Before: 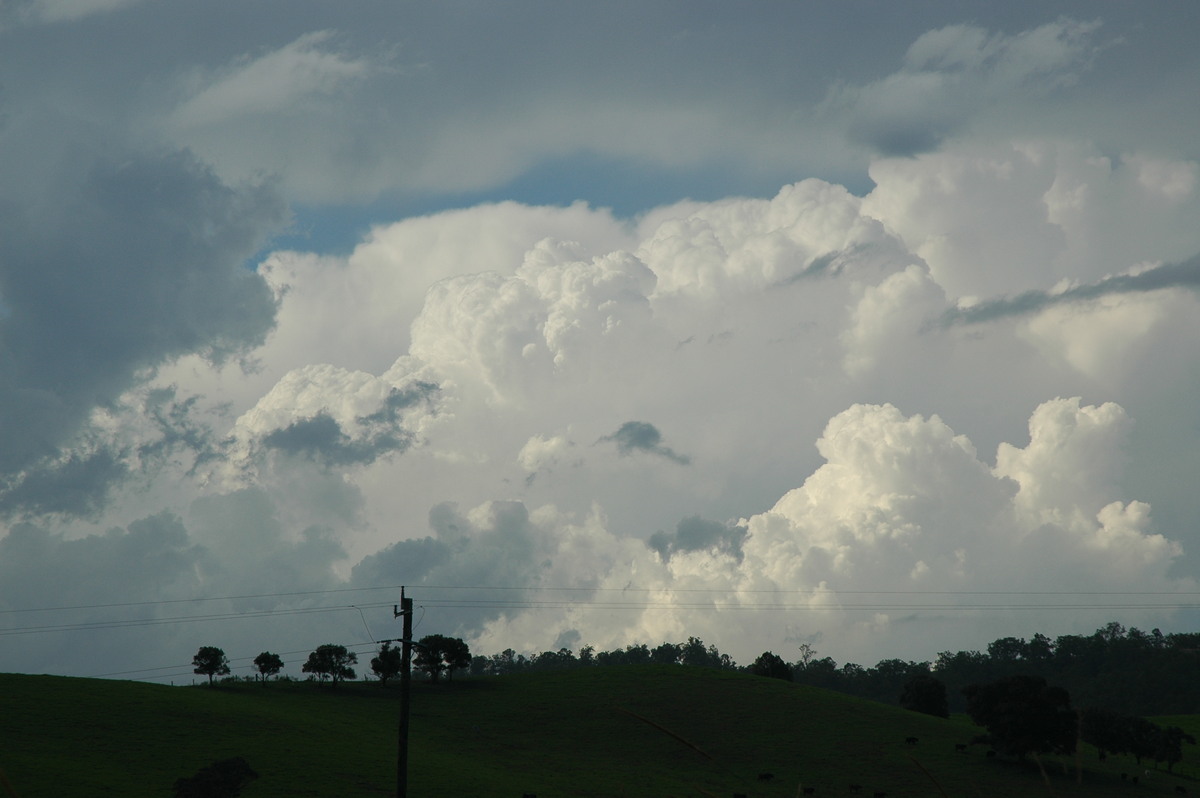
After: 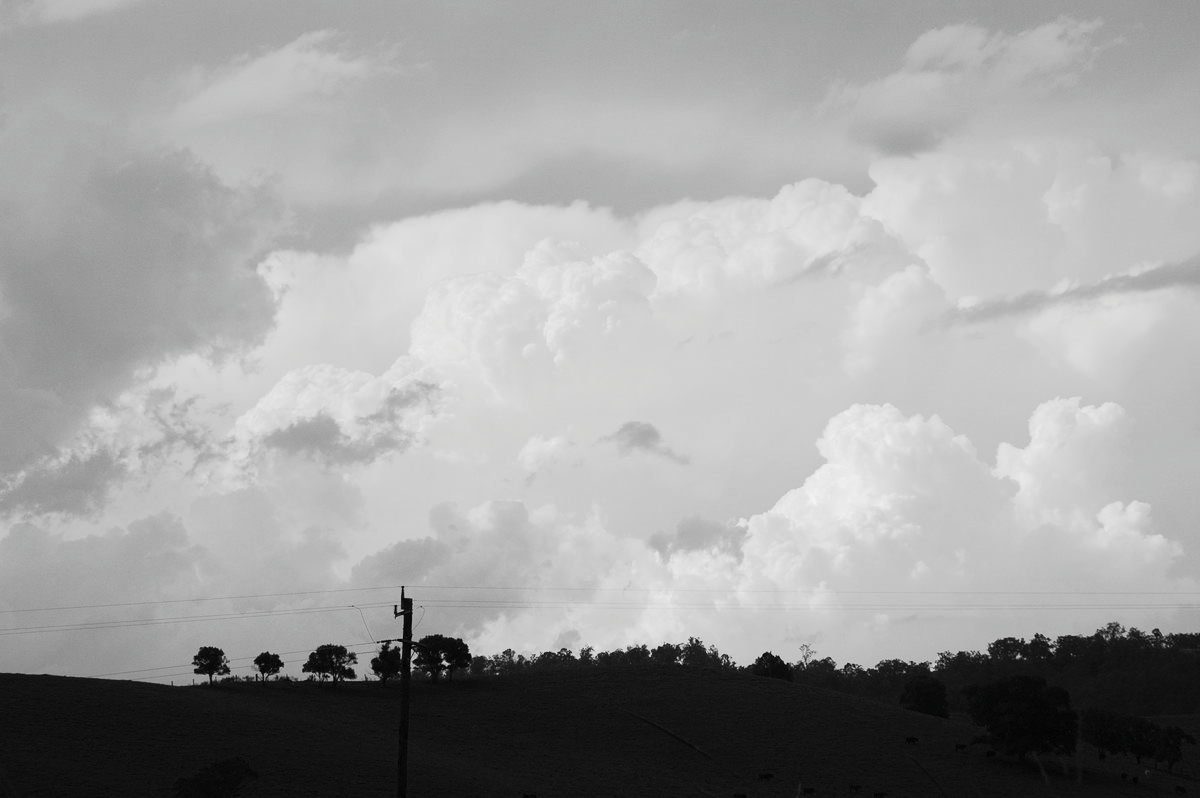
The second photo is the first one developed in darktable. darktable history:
contrast brightness saturation: saturation -0.995
tone equalizer: -7 EV 0.145 EV, -6 EV 0.594 EV, -5 EV 1.15 EV, -4 EV 1.3 EV, -3 EV 1.14 EV, -2 EV 0.6 EV, -1 EV 0.152 EV, edges refinement/feathering 500, mask exposure compensation -1.57 EV, preserve details no
color balance rgb: perceptual saturation grading › global saturation 20%, perceptual saturation grading › highlights -24.741%, perceptual saturation grading › shadows 24.258%, global vibrance -0.644%, saturation formula JzAzBz (2021)
